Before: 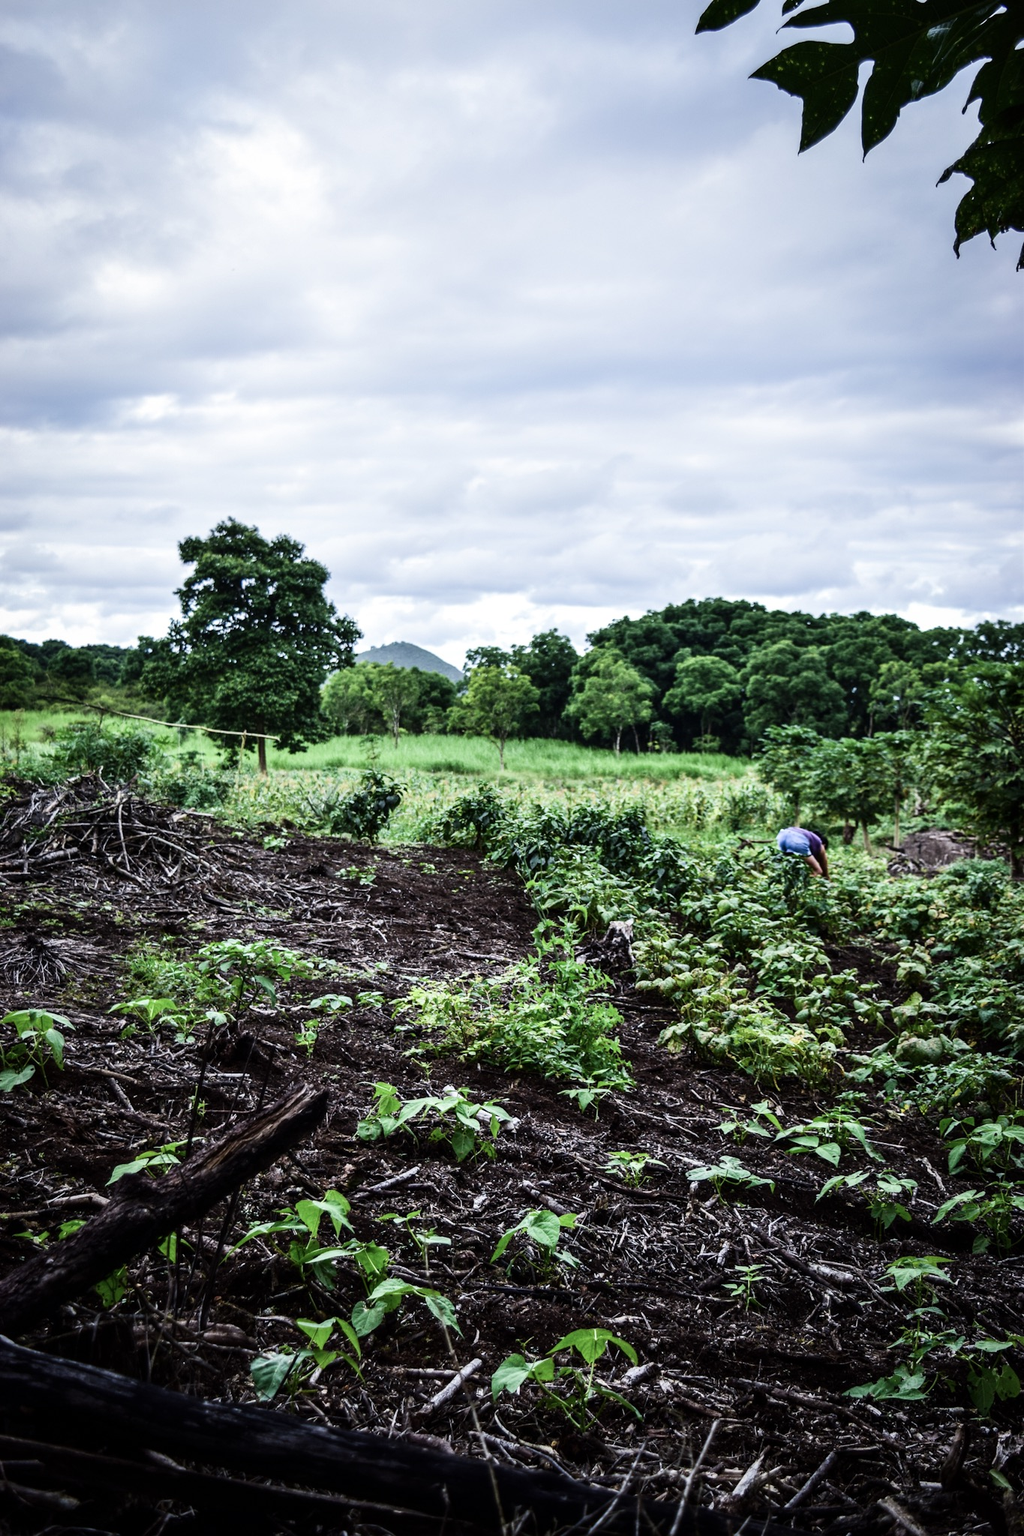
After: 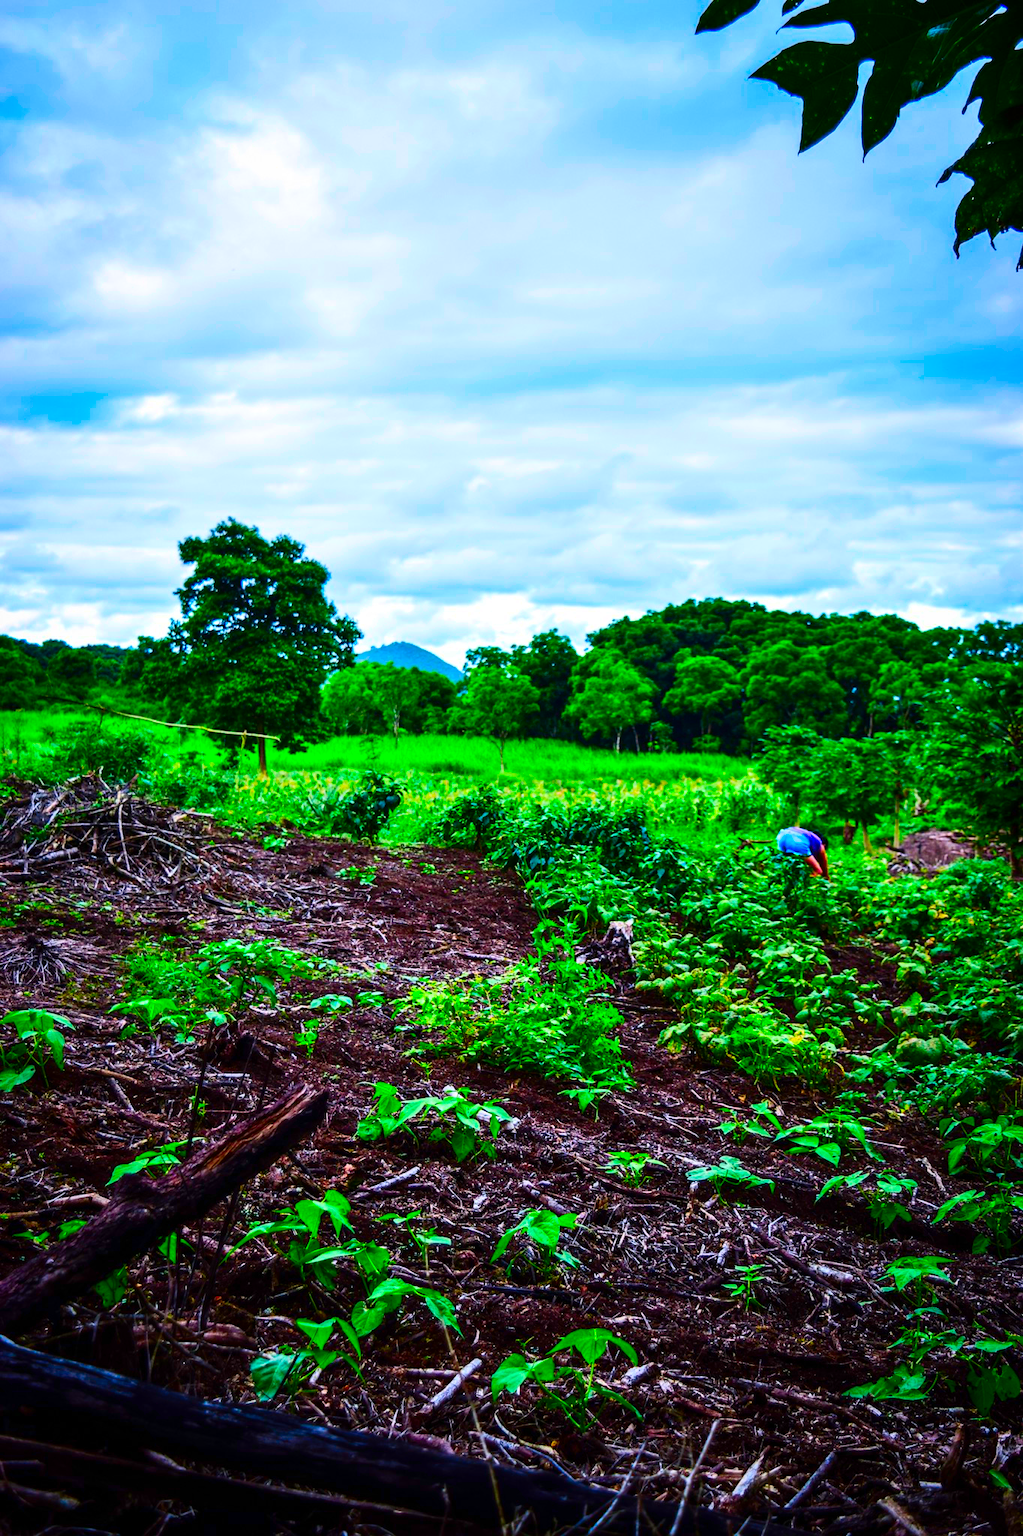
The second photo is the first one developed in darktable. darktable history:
color correction: saturation 3
contrast brightness saturation: contrast 0.04, saturation 0.16
